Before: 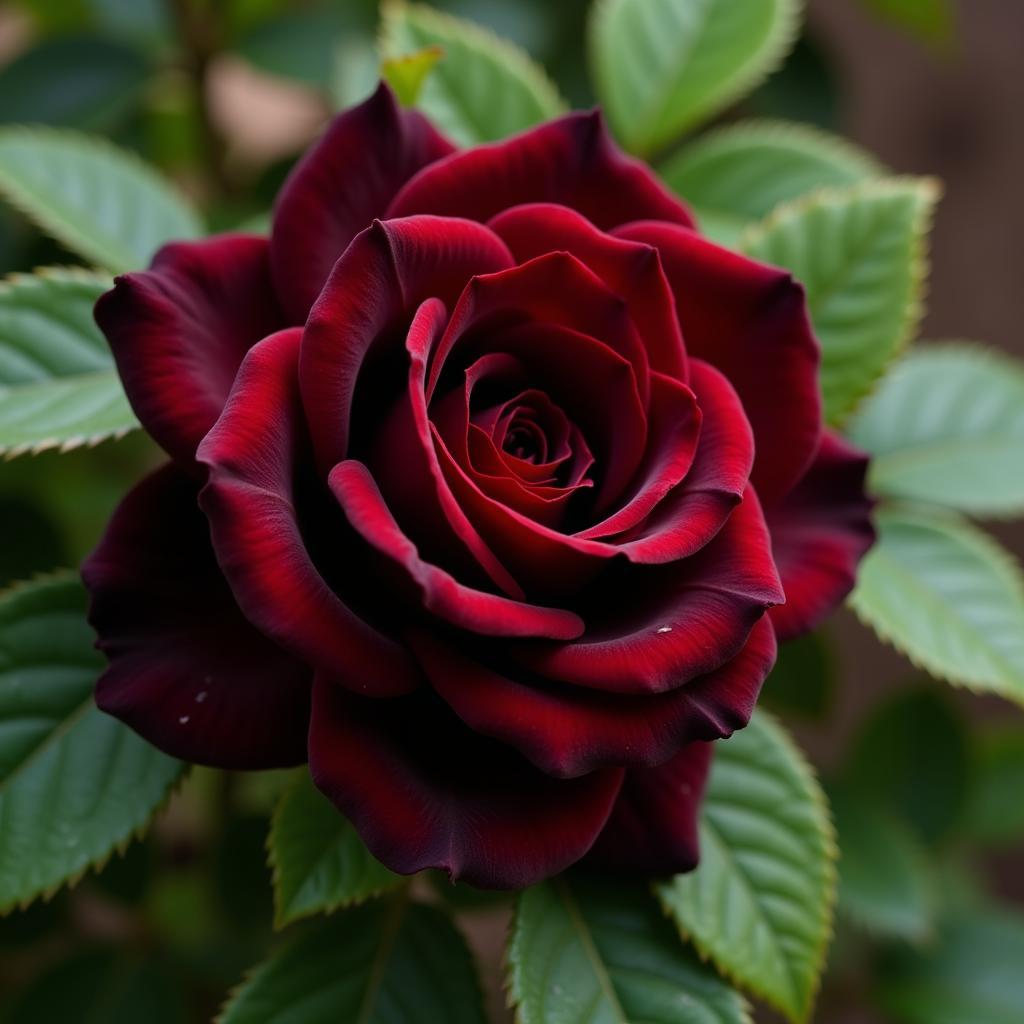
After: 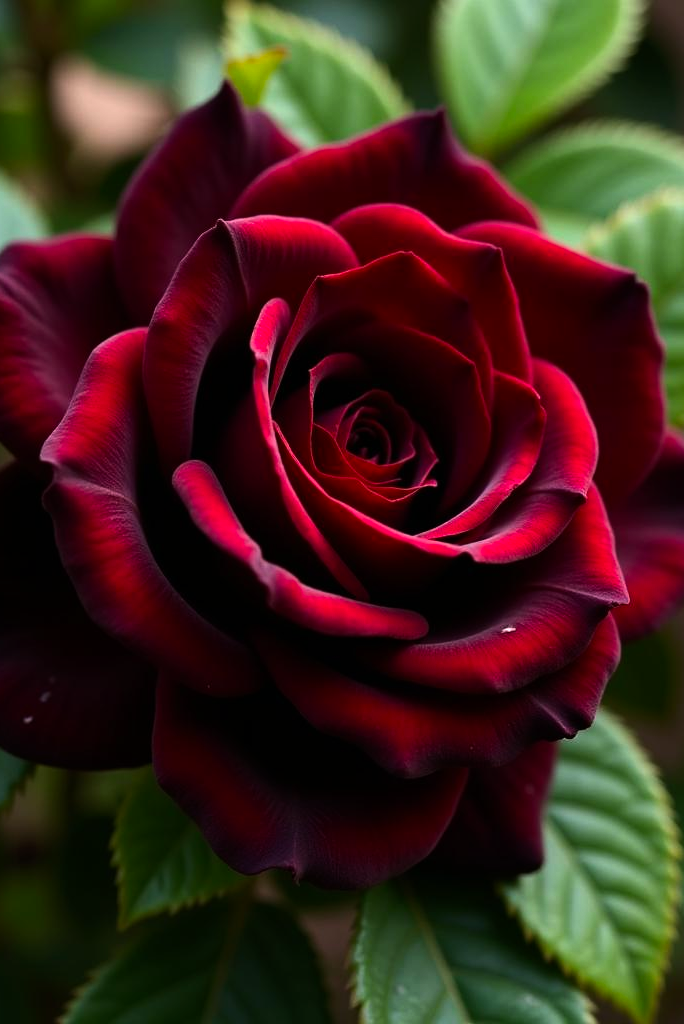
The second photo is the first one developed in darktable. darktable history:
tone equalizer: -8 EV -0.754 EV, -7 EV -0.668 EV, -6 EV -0.58 EV, -5 EV -0.414 EV, -3 EV 0.378 EV, -2 EV 0.6 EV, -1 EV 0.674 EV, +0 EV 0.731 EV, edges refinement/feathering 500, mask exposure compensation -1.57 EV, preserve details no
crop and rotate: left 15.261%, right 17.937%
contrast brightness saturation: saturation 0.128
